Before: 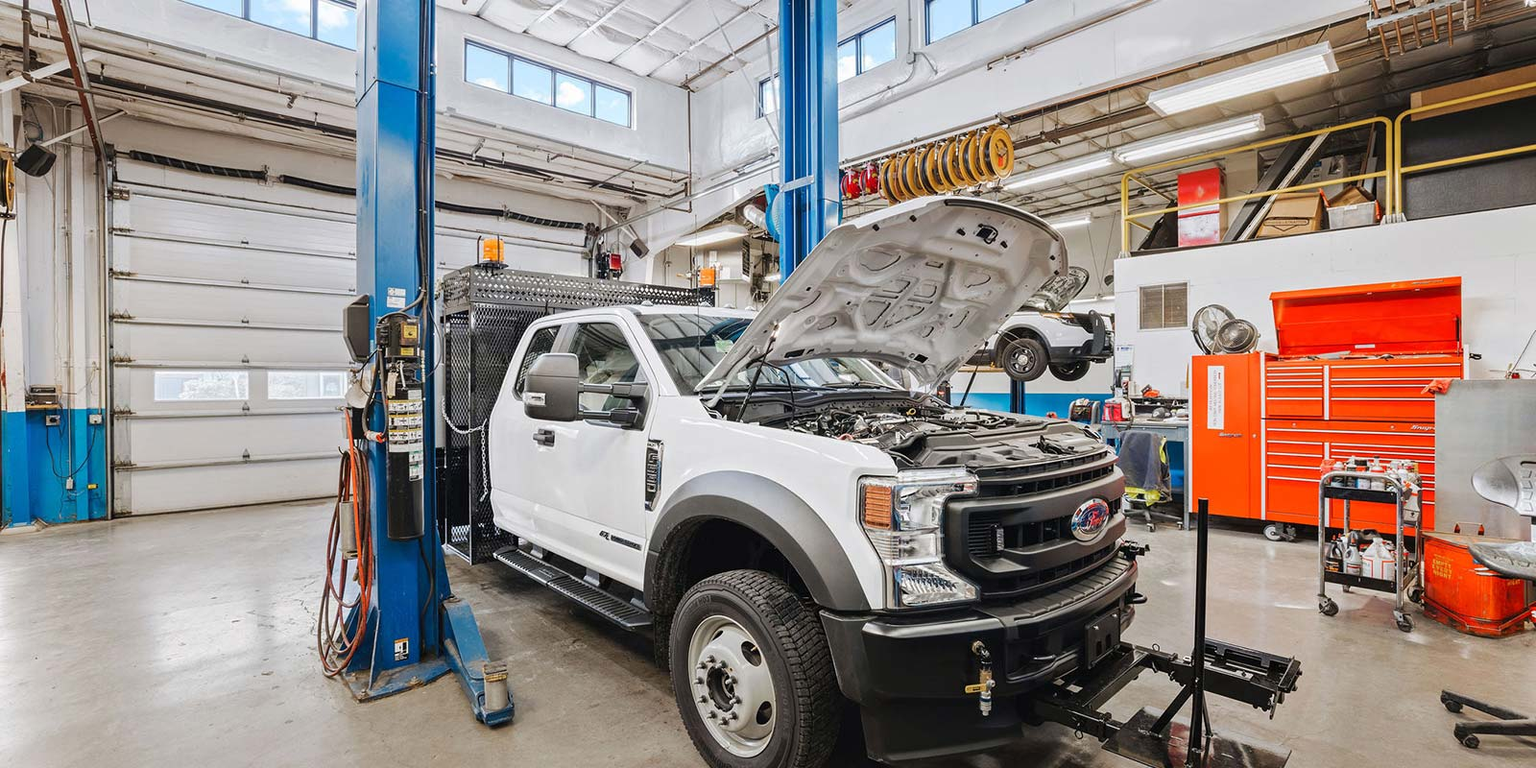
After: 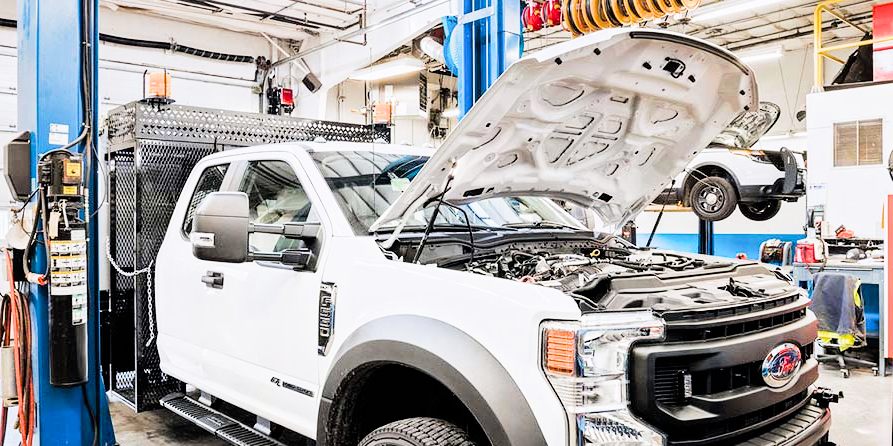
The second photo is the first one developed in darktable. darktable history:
filmic rgb: black relative exposure -5 EV, hardness 2.88, contrast 1.3, highlights saturation mix -30%
exposure: black level correction 0, exposure 1.1 EV, compensate exposure bias true, compensate highlight preservation false
crop and rotate: left 22.13%, top 22.054%, right 22.026%, bottom 22.102%
color balance: lift [1, 1, 0.999, 1.001], gamma [1, 1.003, 1.005, 0.995], gain [1, 0.992, 0.988, 1.012], contrast 5%, output saturation 110%
